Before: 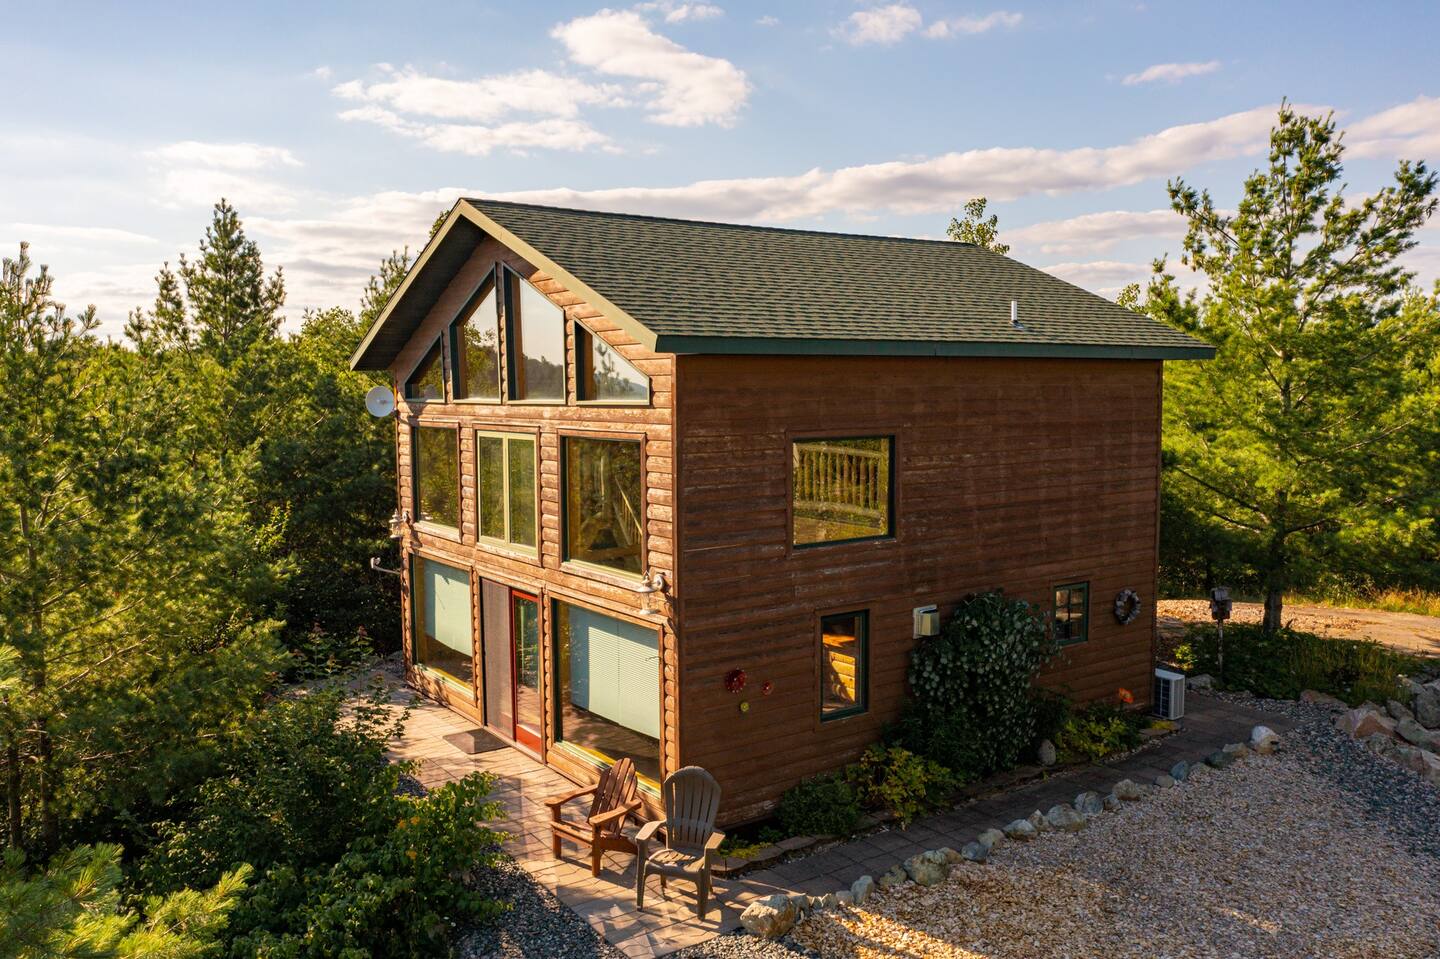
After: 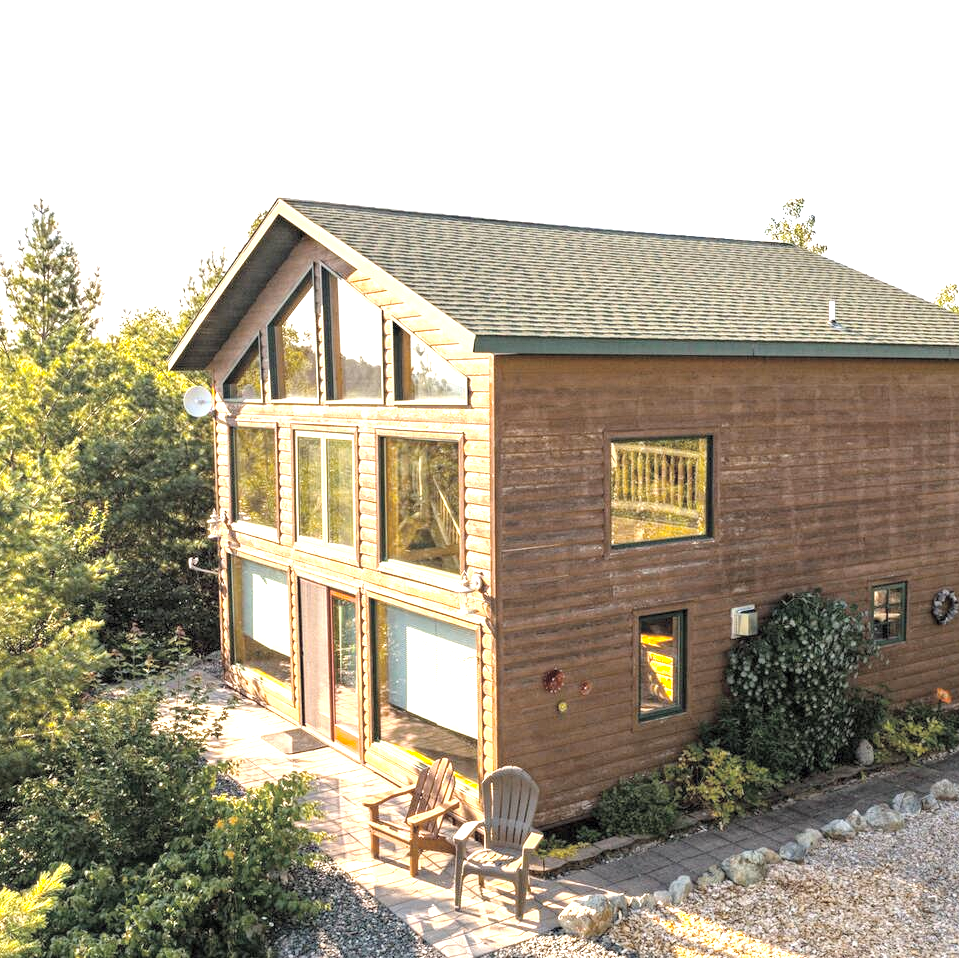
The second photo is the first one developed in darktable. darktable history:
color balance: output saturation 120%
exposure: black level correction 0, exposure 1.55 EV, compensate exposure bias true, compensate highlight preservation false
crop and rotate: left 12.648%, right 20.685%
local contrast: highlights 100%, shadows 100%, detail 120%, midtone range 0.2
contrast brightness saturation: brightness 0.18, saturation -0.5
